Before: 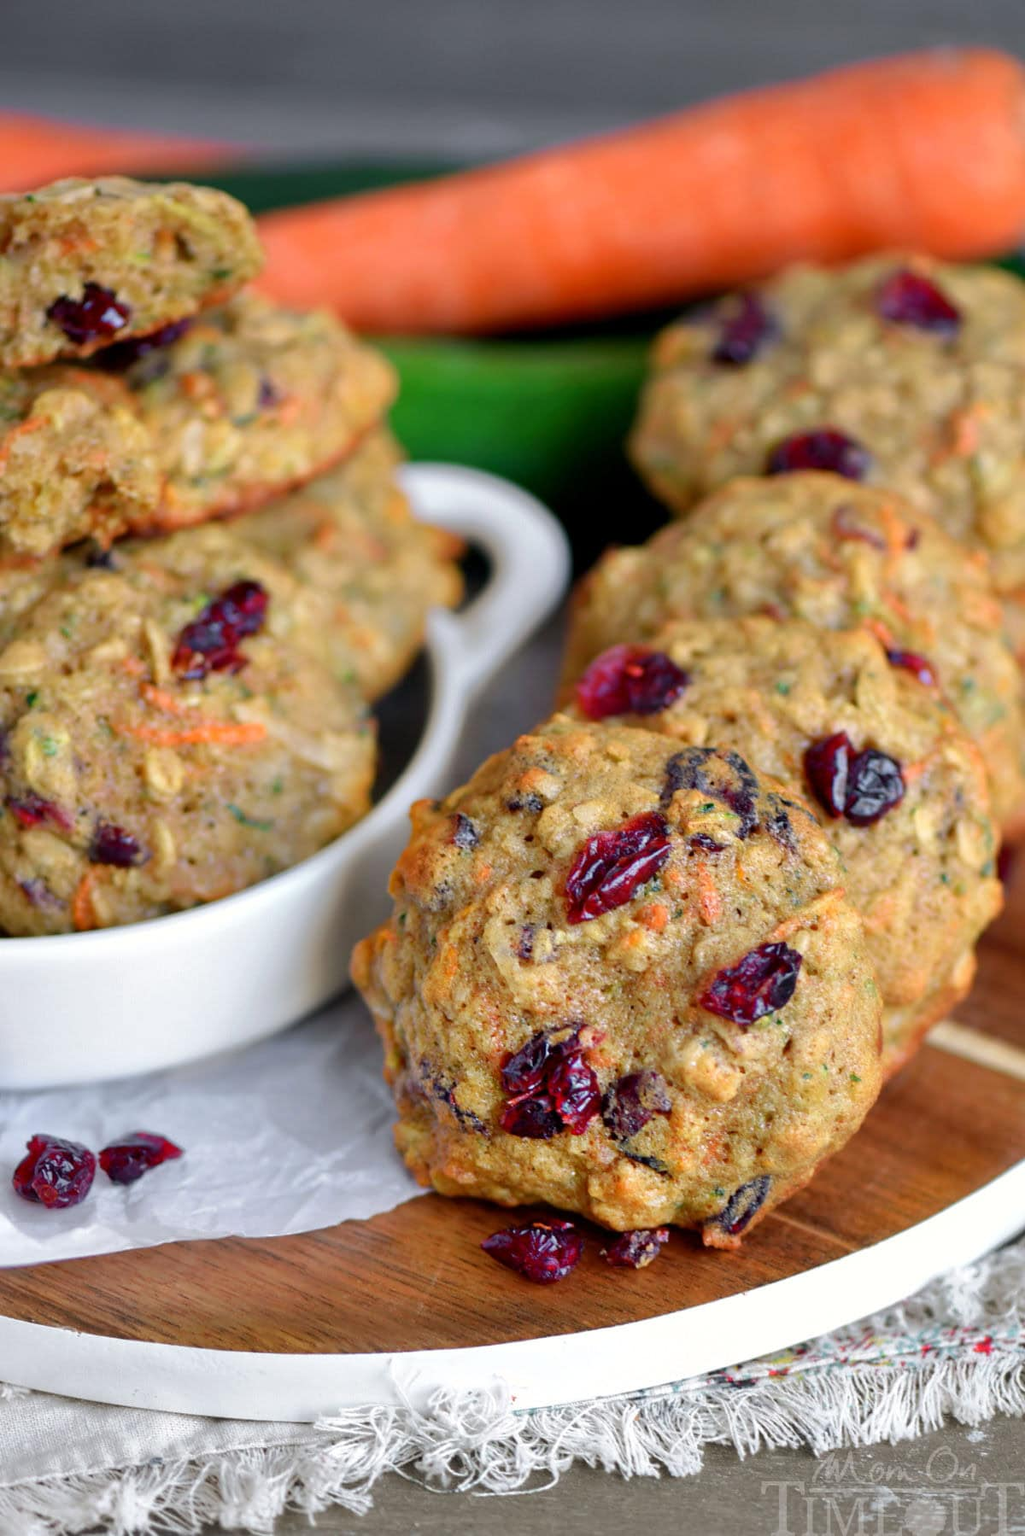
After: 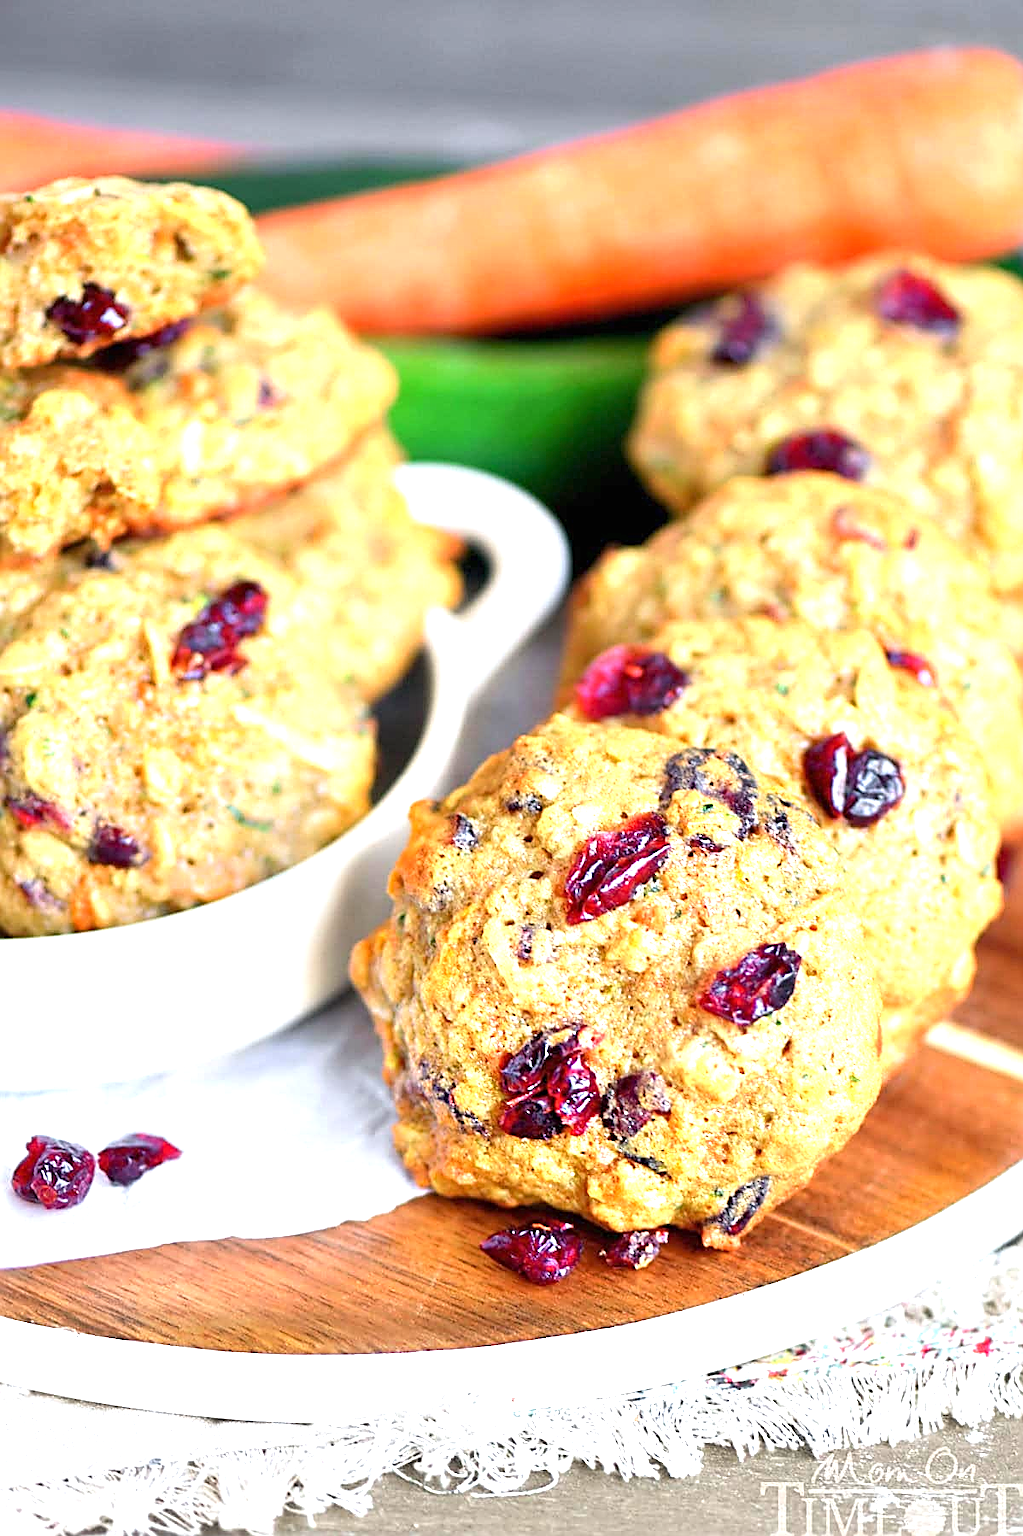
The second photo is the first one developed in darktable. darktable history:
sharpen: amount 0.895
crop and rotate: left 0.161%, bottom 0.01%
exposure: black level correction 0, exposure 1.553 EV, compensate highlight preservation false
